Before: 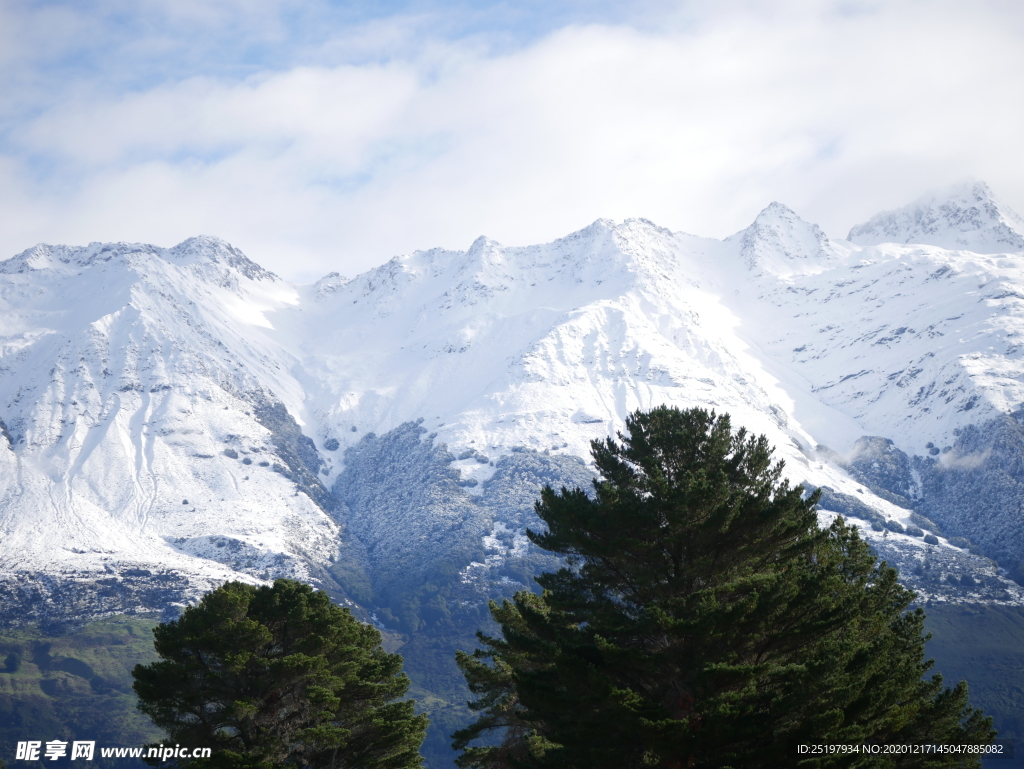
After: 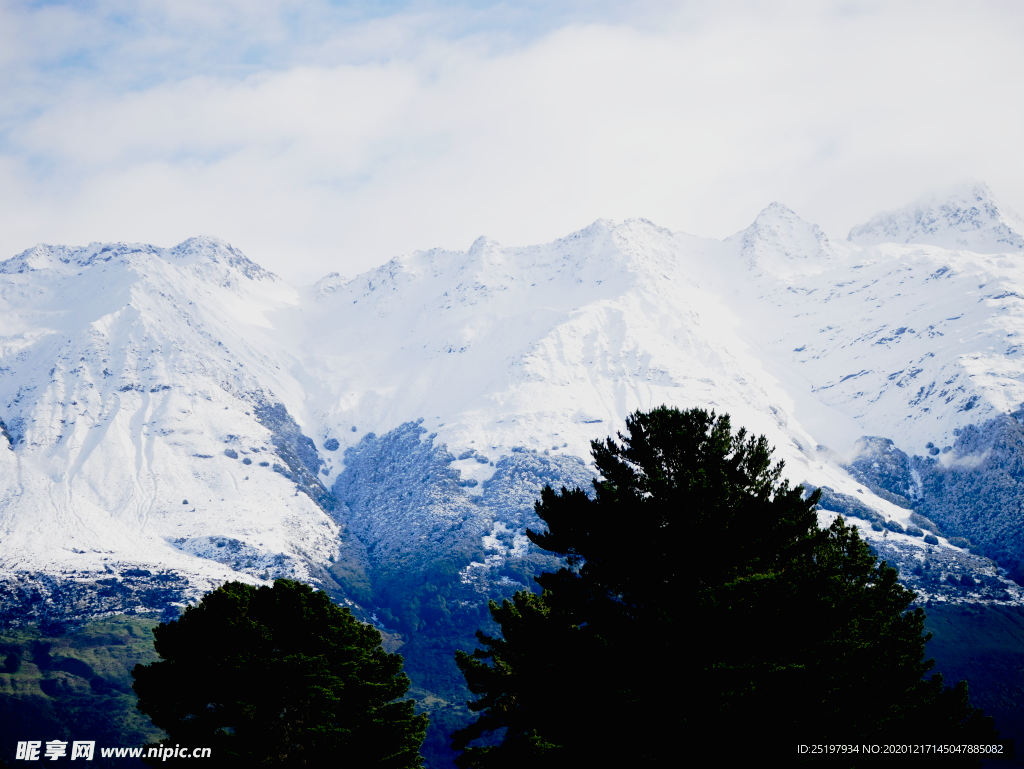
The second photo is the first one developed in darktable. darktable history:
exposure: black level correction 0.045, exposure -0.23 EV, compensate exposure bias true, compensate highlight preservation false
tone curve: curves: ch0 [(0, 0.008) (0.081, 0.044) (0.177, 0.123) (0.283, 0.253) (0.416, 0.449) (0.495, 0.524) (0.661, 0.756) (0.796, 0.859) (1, 0.951)]; ch1 [(0, 0) (0.161, 0.092) (0.35, 0.33) (0.392, 0.392) (0.427, 0.426) (0.479, 0.472) (0.505, 0.5) (0.521, 0.524) (0.567, 0.564) (0.583, 0.588) (0.625, 0.627) (0.678, 0.733) (1, 1)]; ch2 [(0, 0) (0.346, 0.362) (0.404, 0.427) (0.502, 0.499) (0.531, 0.523) (0.544, 0.561) (0.58, 0.59) (0.629, 0.642) (0.717, 0.678) (1, 1)], preserve colors none
